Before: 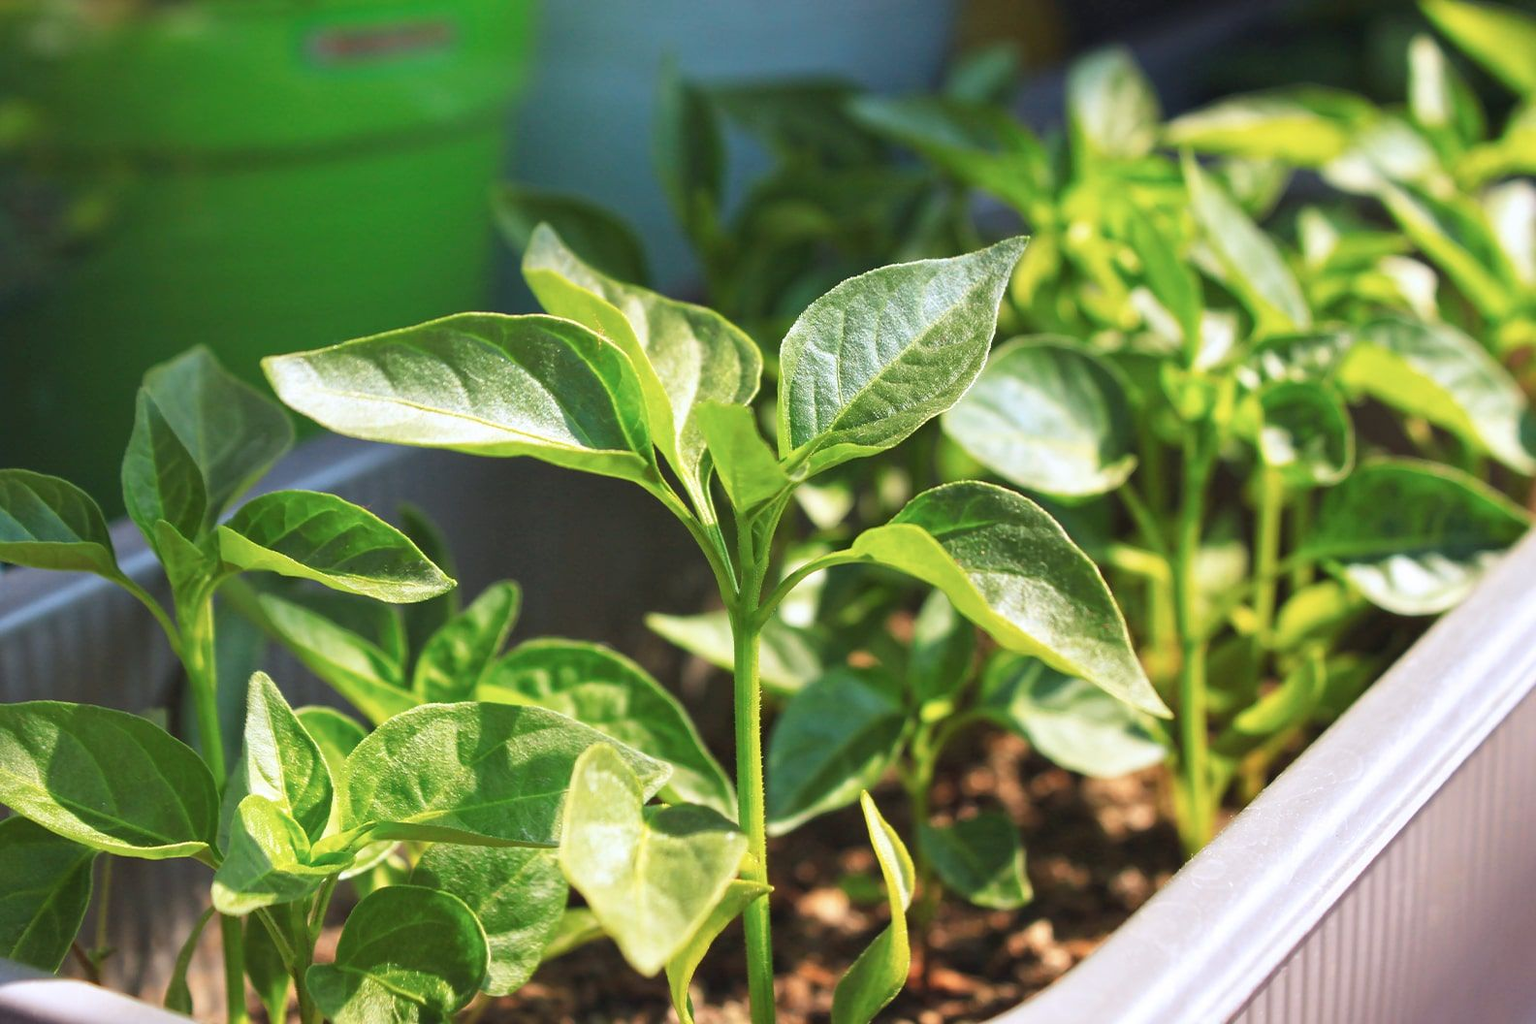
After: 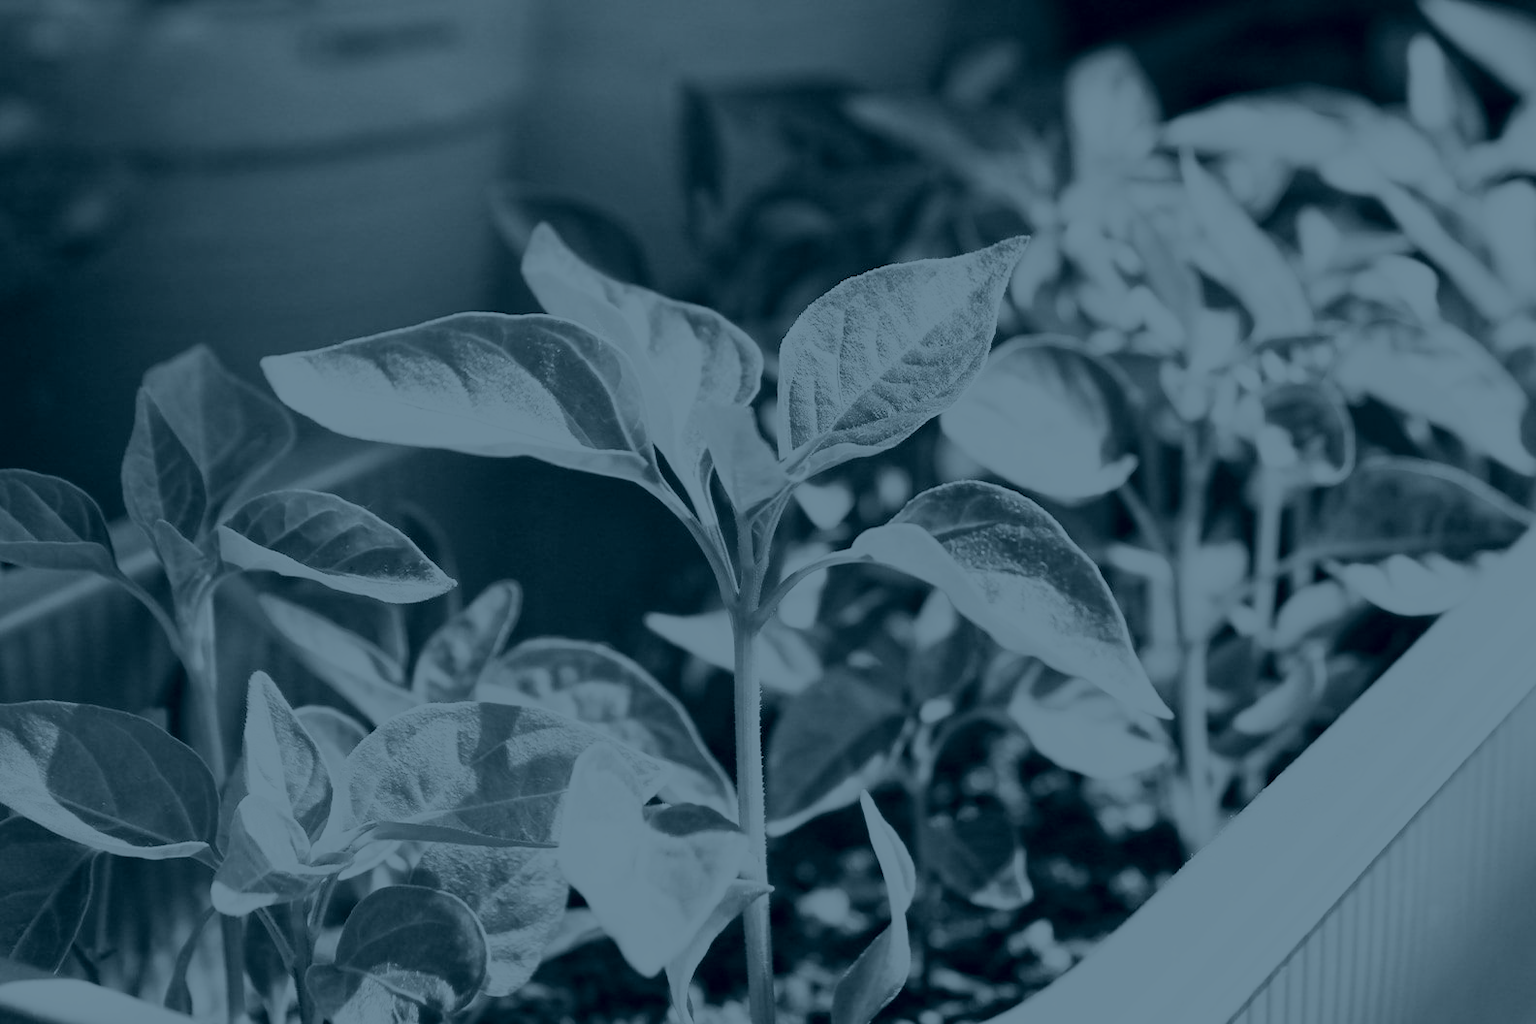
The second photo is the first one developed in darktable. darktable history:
tone equalizer: -7 EV 0.18 EV, -6 EV 0.12 EV, -5 EV 0.08 EV, -4 EV 0.04 EV, -2 EV -0.02 EV, -1 EV -0.04 EV, +0 EV -0.06 EV, luminance estimator HSV value / RGB max
base curve: curves: ch0 [(0, 0) (0.026, 0.03) (0.109, 0.232) (0.351, 0.748) (0.669, 0.968) (1, 1)], preserve colors none
colorize: hue 194.4°, saturation 29%, source mix 61.75%, lightness 3.98%, version 1
